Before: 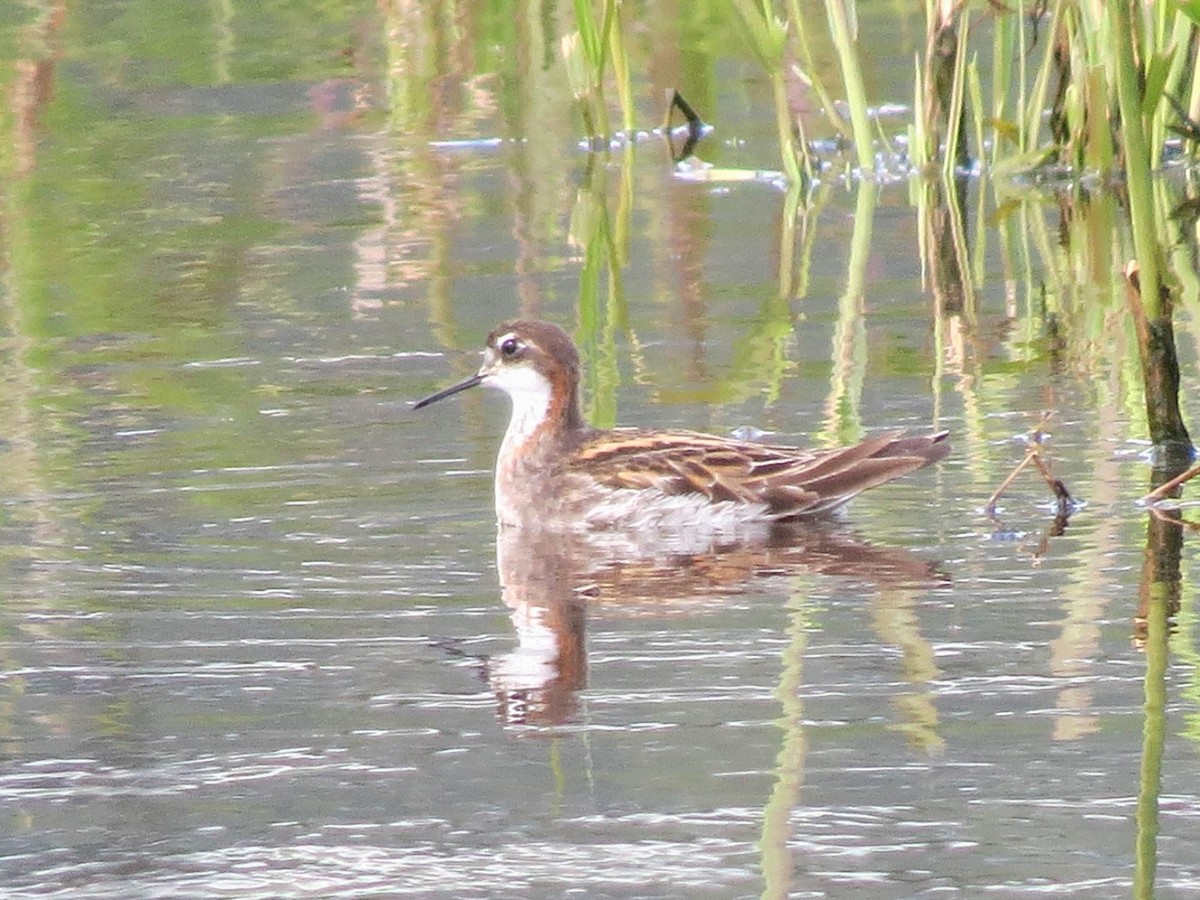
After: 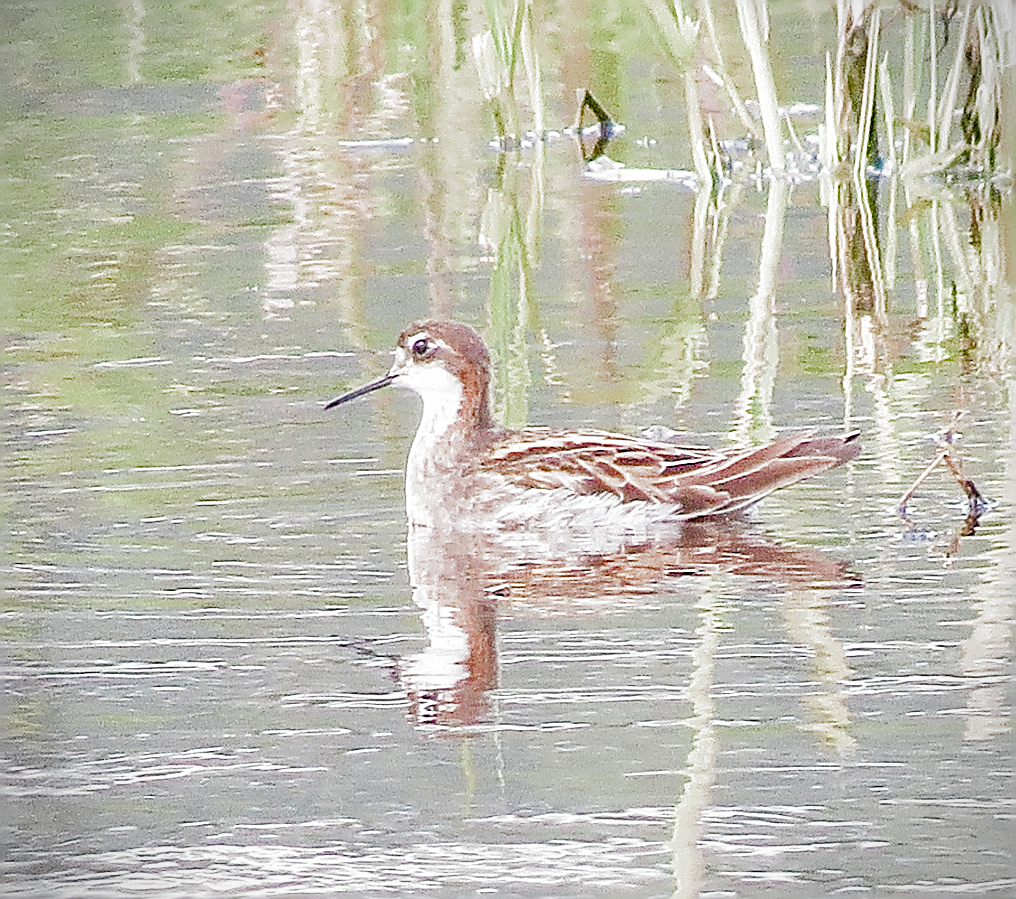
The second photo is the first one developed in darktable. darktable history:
exposure: black level correction 0, exposure 1.199 EV, compensate highlight preservation false
shadows and highlights: shadows 36.78, highlights -26.78, soften with gaussian
sharpen: amount 1.994
crop: left 7.458%, right 7.873%
color balance rgb: perceptual saturation grading › global saturation 27.896%, perceptual saturation grading › highlights -25.657%, perceptual saturation grading › mid-tones 25.048%, perceptual saturation grading › shadows 49.548%, contrast -10.587%
vignetting: fall-off start 91.52%
filmic rgb: black relative exposure -11.37 EV, white relative exposure 3.24 EV, threshold 2.96 EV, hardness 6.79, add noise in highlights 0, color science v3 (2019), use custom middle-gray values true, contrast in highlights soft, enable highlight reconstruction true
